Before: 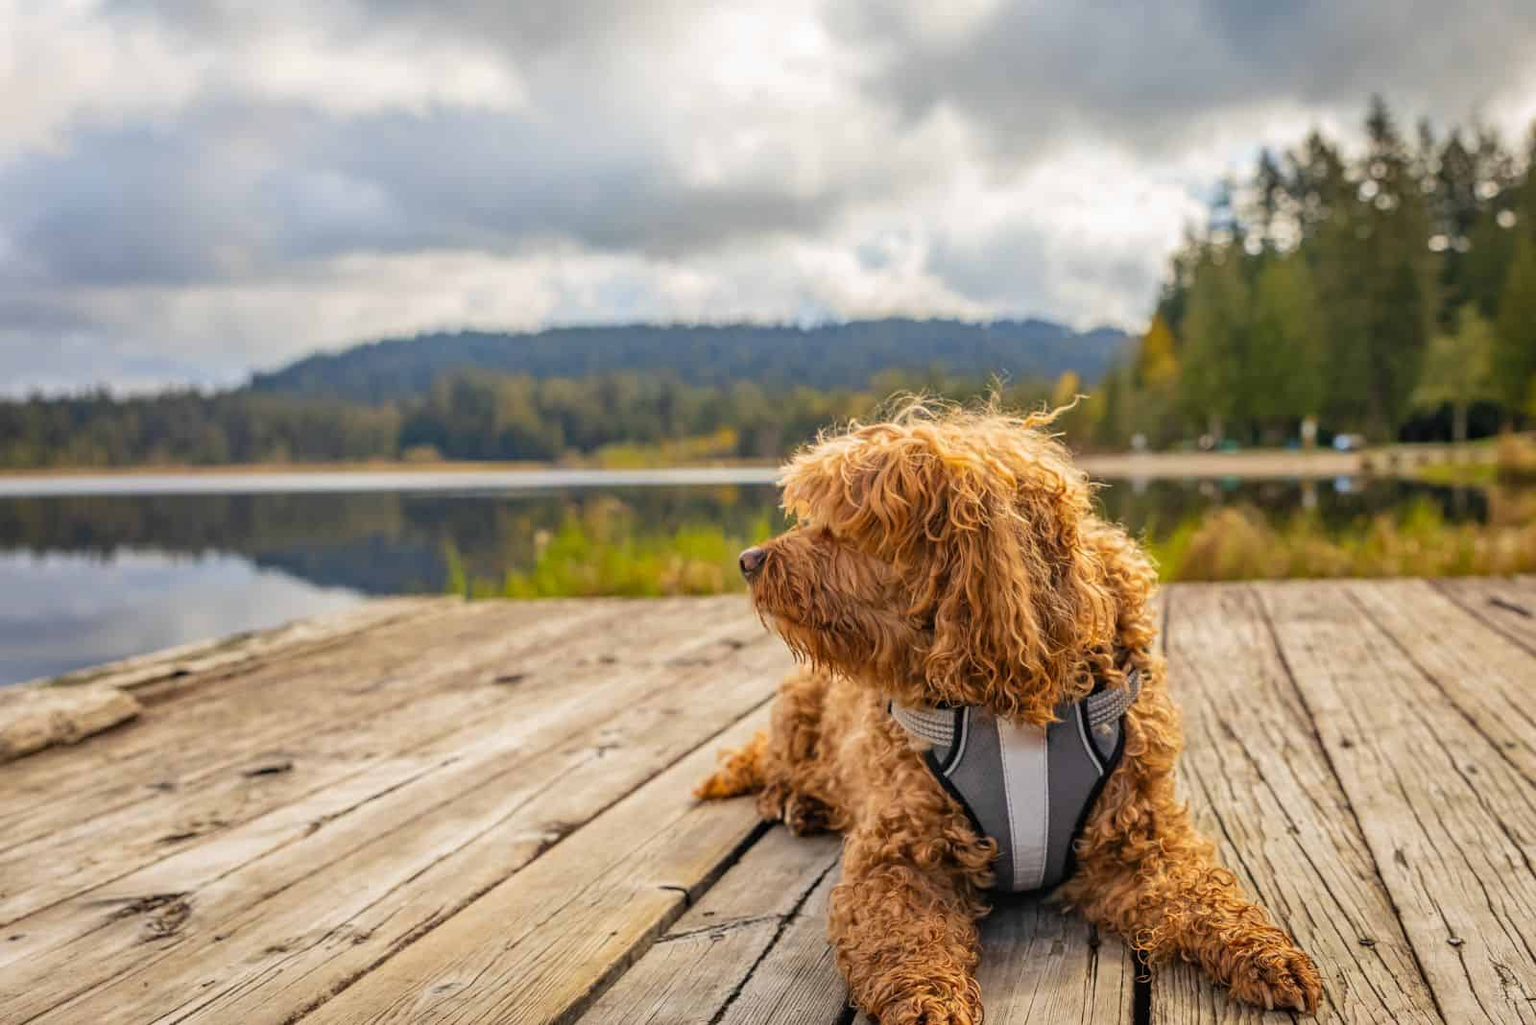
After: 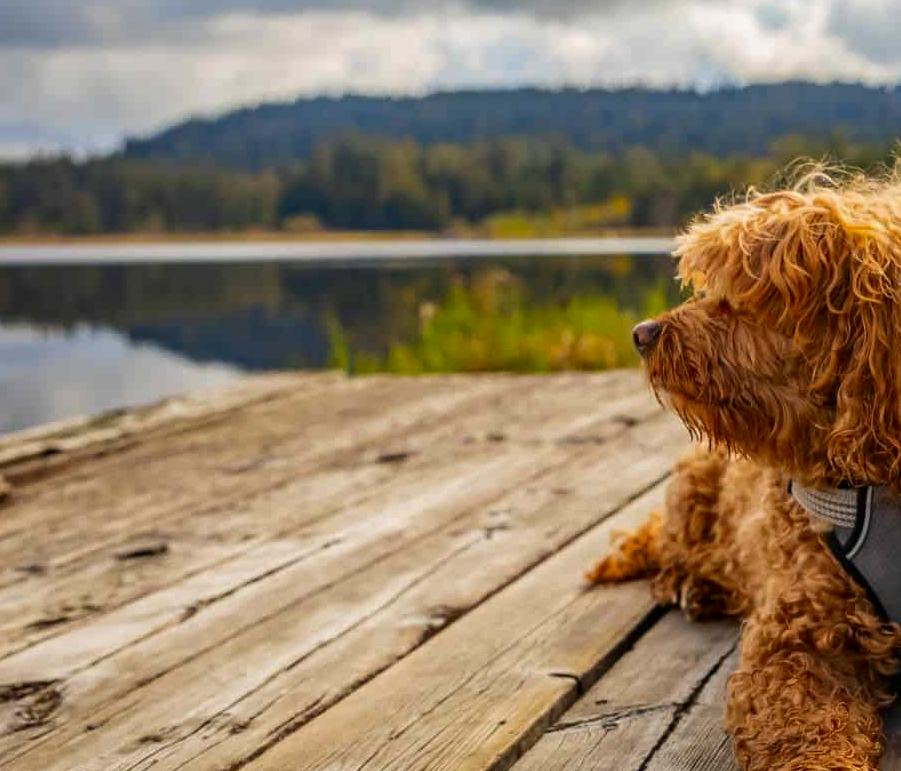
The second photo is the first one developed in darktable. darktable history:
contrast brightness saturation: contrast 0.069, brightness -0.147, saturation 0.112
crop: left 8.599%, top 23.444%, right 35.082%, bottom 4.282%
